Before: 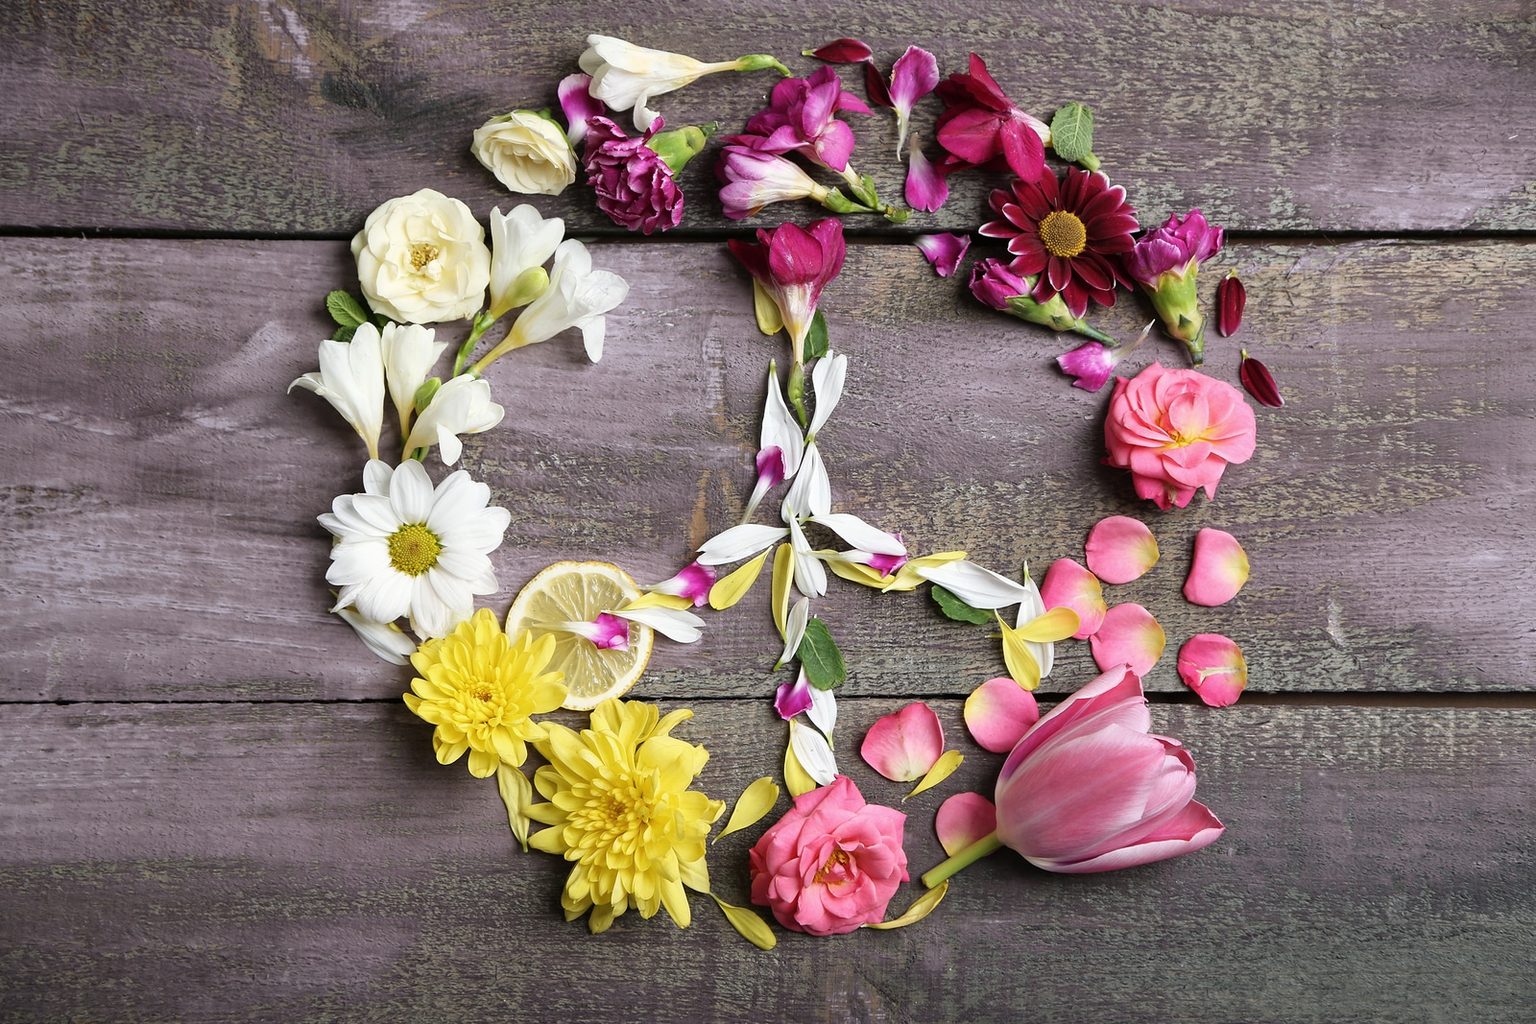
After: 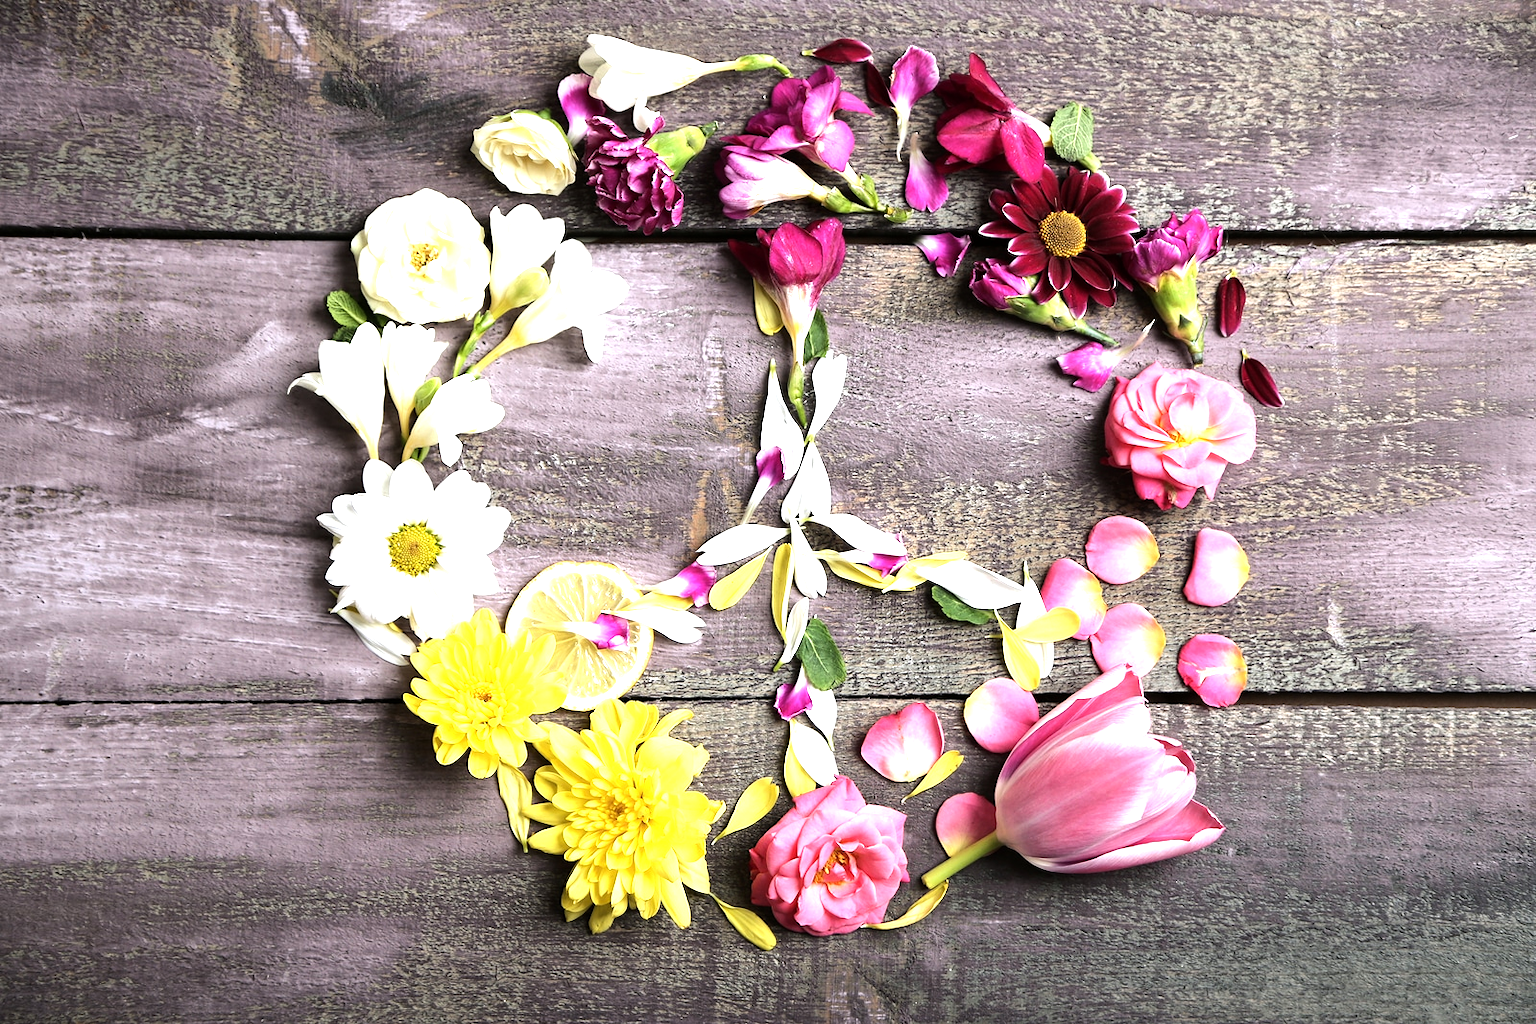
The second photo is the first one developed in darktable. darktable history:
exposure: black level correction 0.001, exposure 0.5 EV, compensate exposure bias true, compensate highlight preservation false
tone equalizer: -8 EV -0.75 EV, -7 EV -0.7 EV, -6 EV -0.6 EV, -5 EV -0.4 EV, -3 EV 0.4 EV, -2 EV 0.6 EV, -1 EV 0.7 EV, +0 EV 0.75 EV, edges refinement/feathering 500, mask exposure compensation -1.57 EV, preserve details no
